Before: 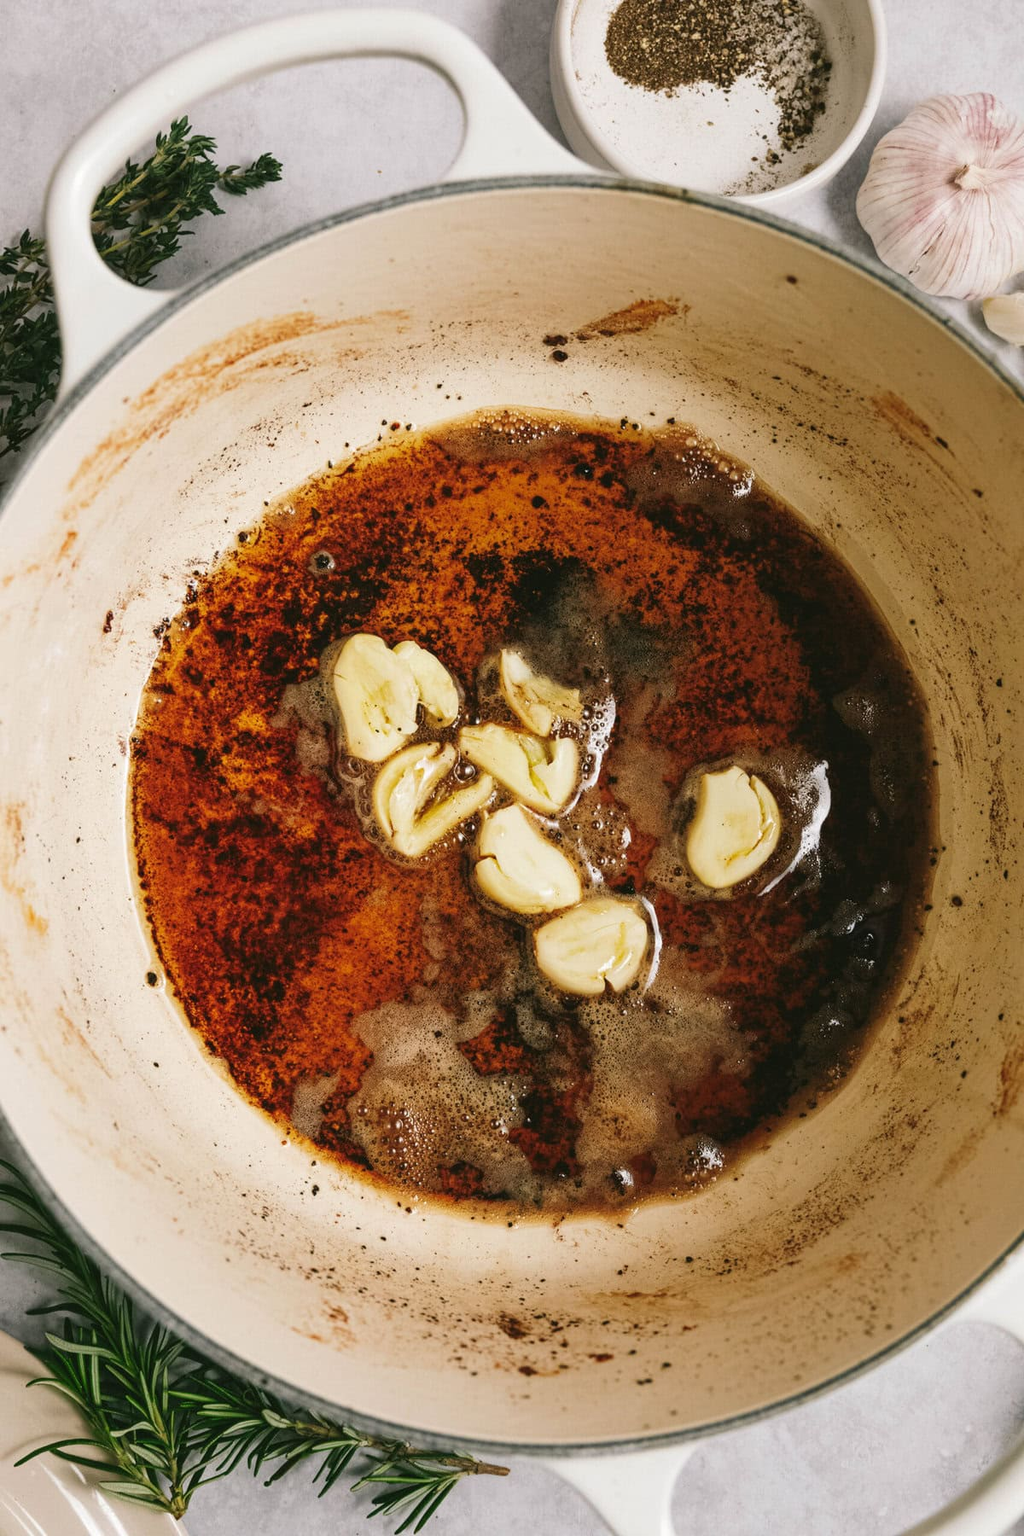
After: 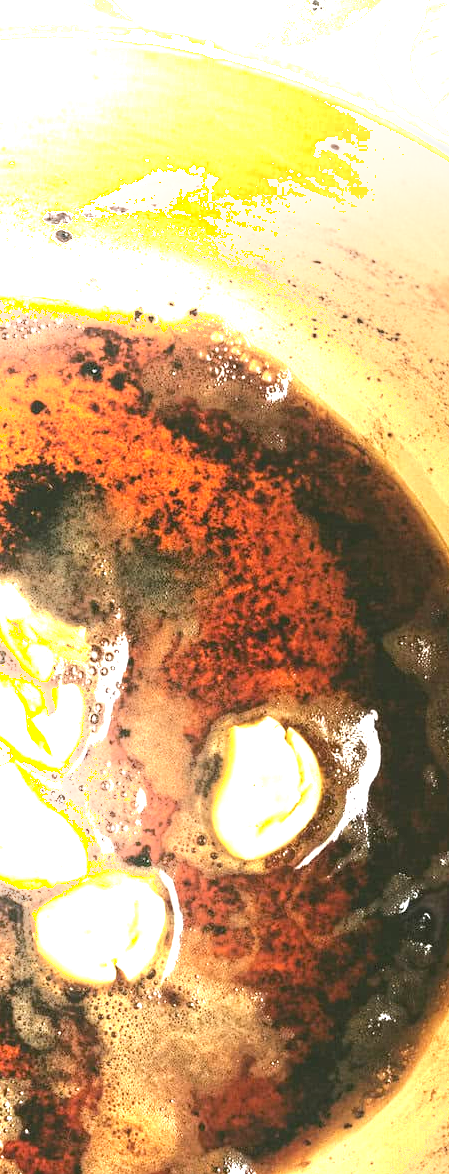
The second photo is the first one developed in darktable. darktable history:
exposure: black level correction 0, exposure 2.102 EV, compensate exposure bias true, compensate highlight preservation false
shadows and highlights: shadows -23.54, highlights 46.84, highlights color adjustment 0.407%, soften with gaussian
crop and rotate: left 49.473%, top 10.089%, right 13.072%, bottom 24.647%
